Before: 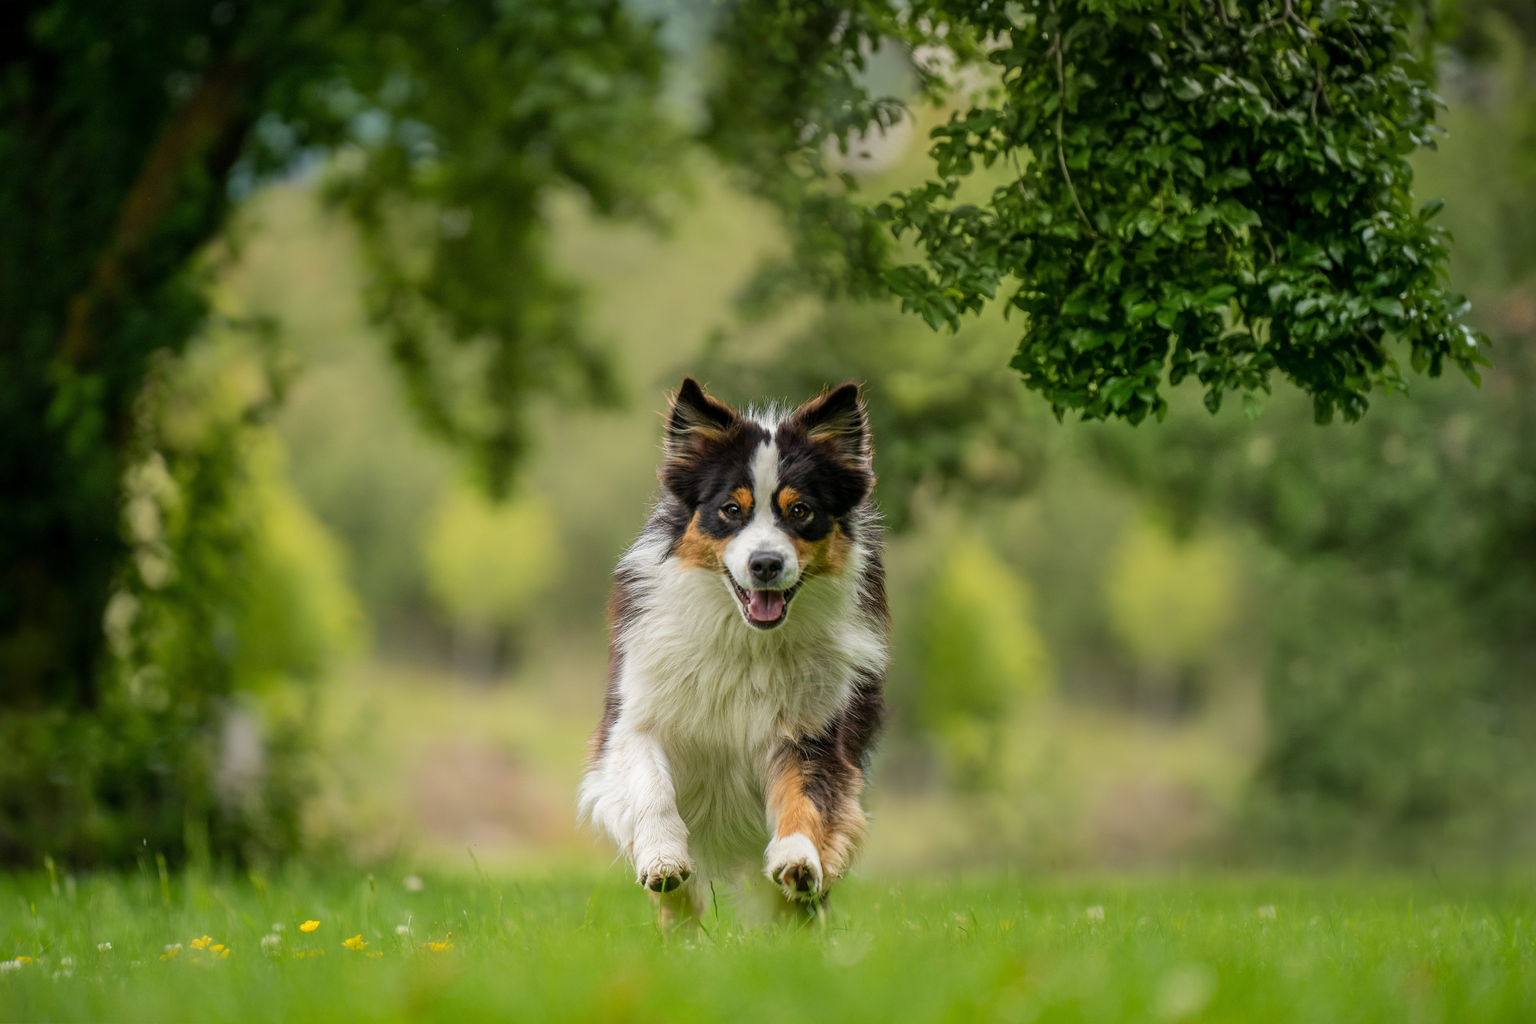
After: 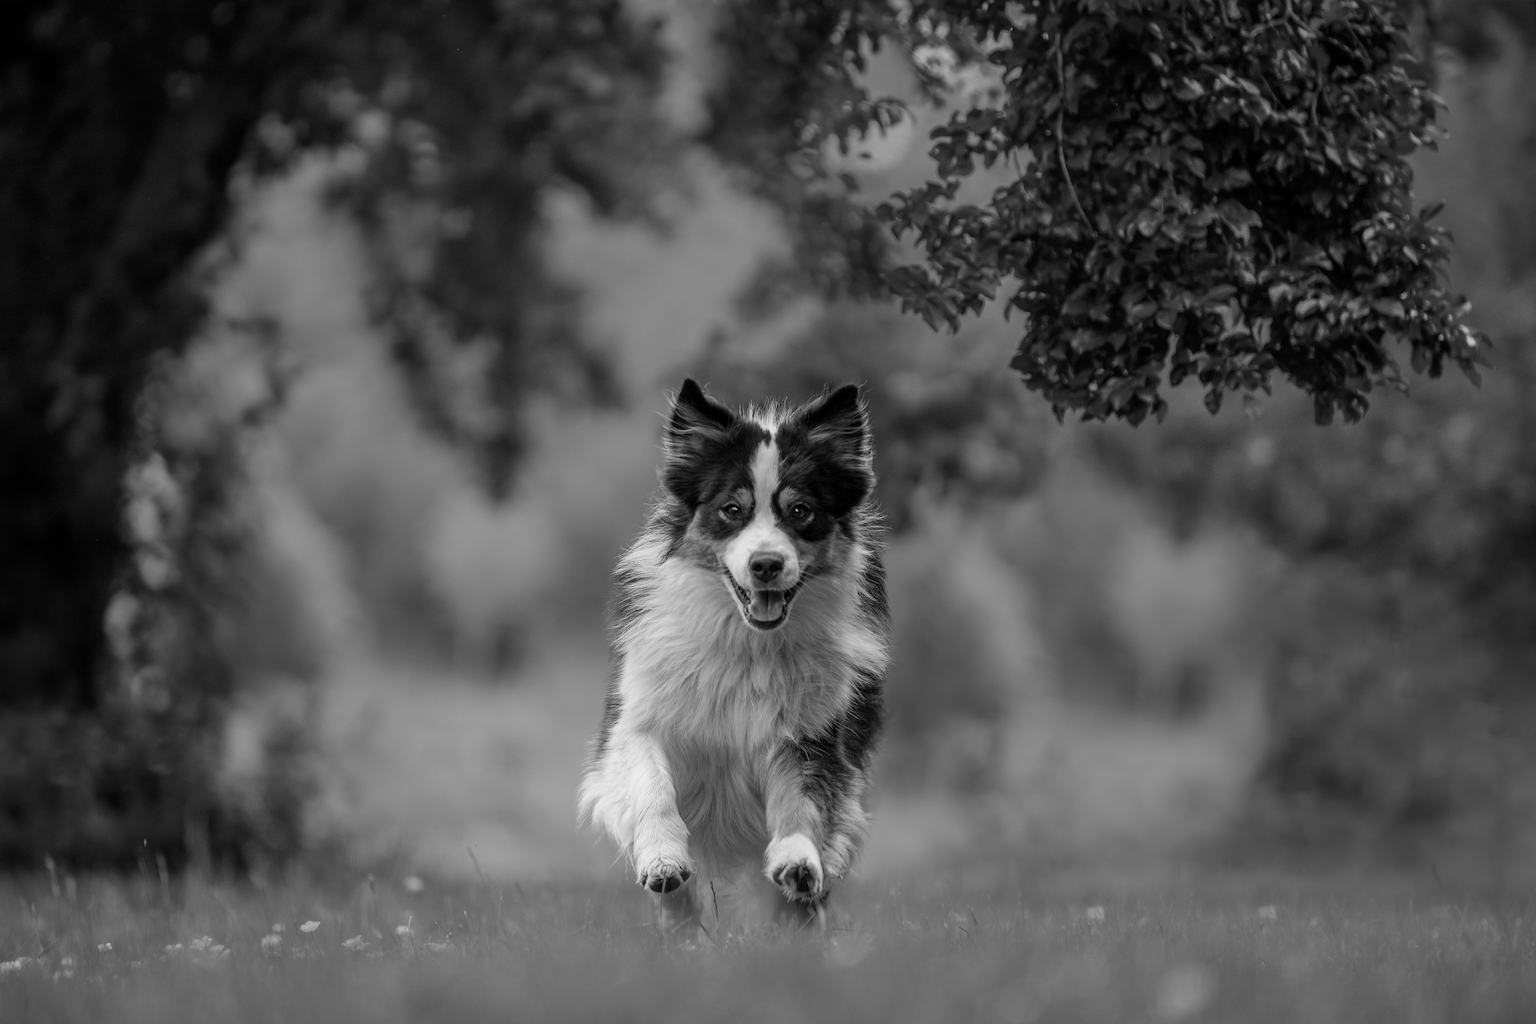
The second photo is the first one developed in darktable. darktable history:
color calibration: output gray [0.246, 0.254, 0.501, 0], gray › normalize channels true, illuminant same as pipeline (D50), adaptation XYZ, x 0.346, y 0.359, gamut compression 0
velvia: strength 15%
contrast brightness saturation: contrast 0.04, saturation 0.16
